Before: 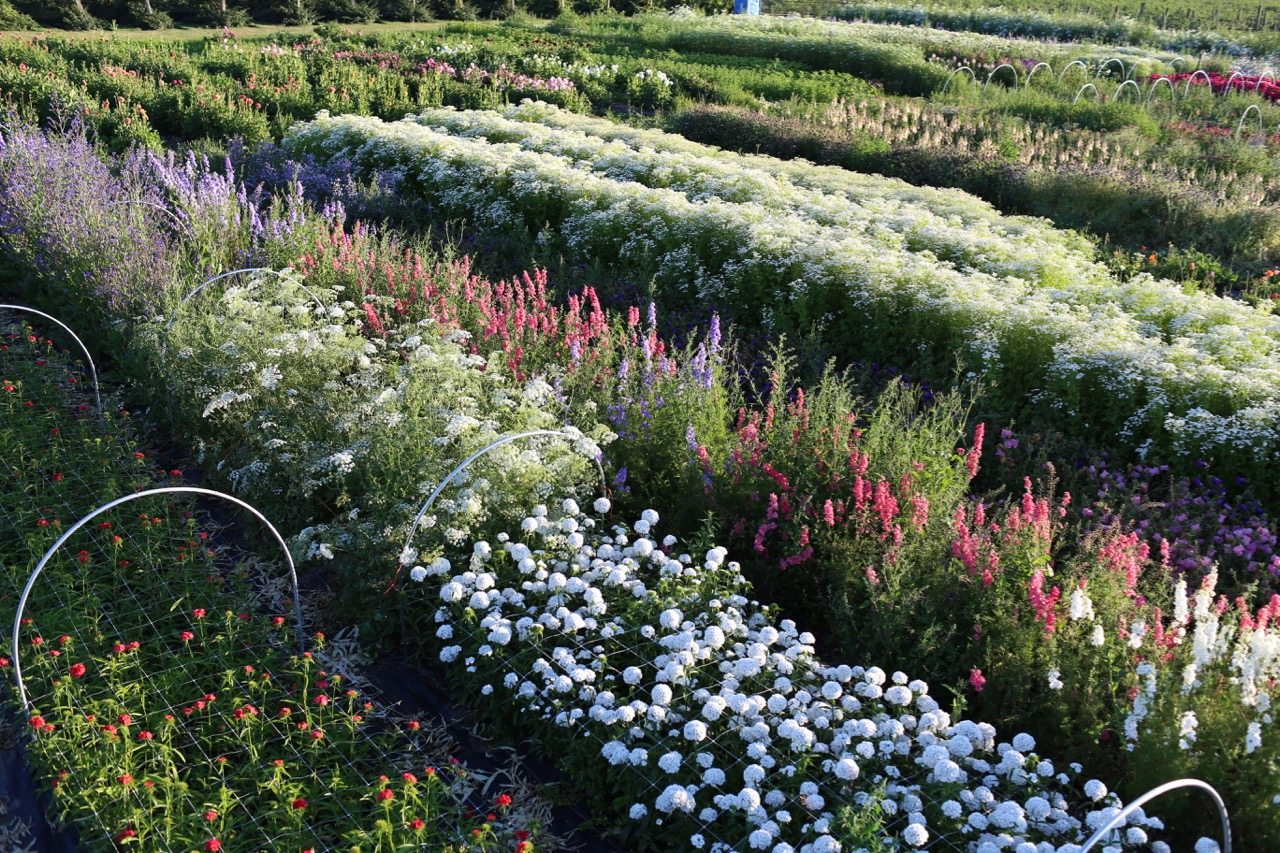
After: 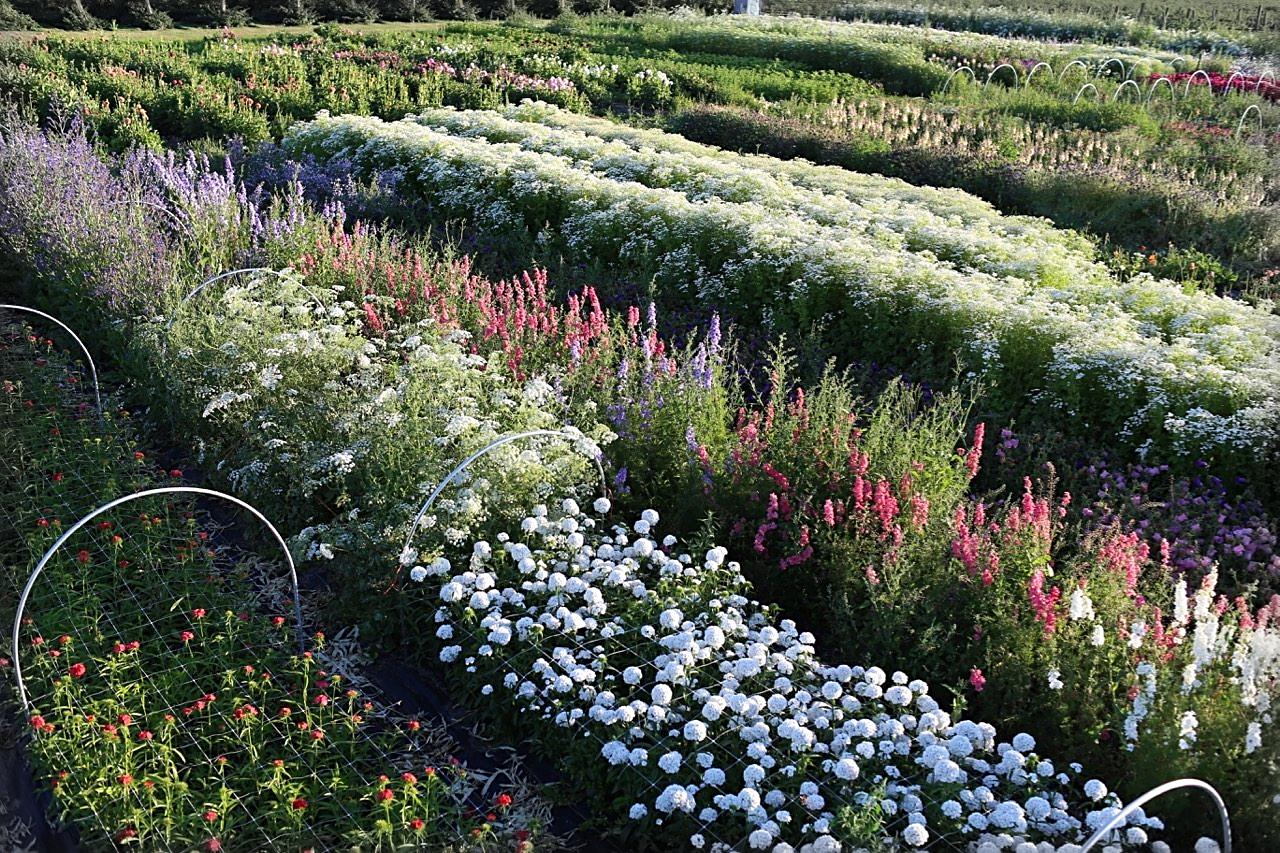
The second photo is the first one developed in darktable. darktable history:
sharpen: on, module defaults
vignetting: fall-off start 93.1%, fall-off radius 5.08%, brightness -0.167, automatic ratio true, width/height ratio 1.33, shape 0.049, unbound false
